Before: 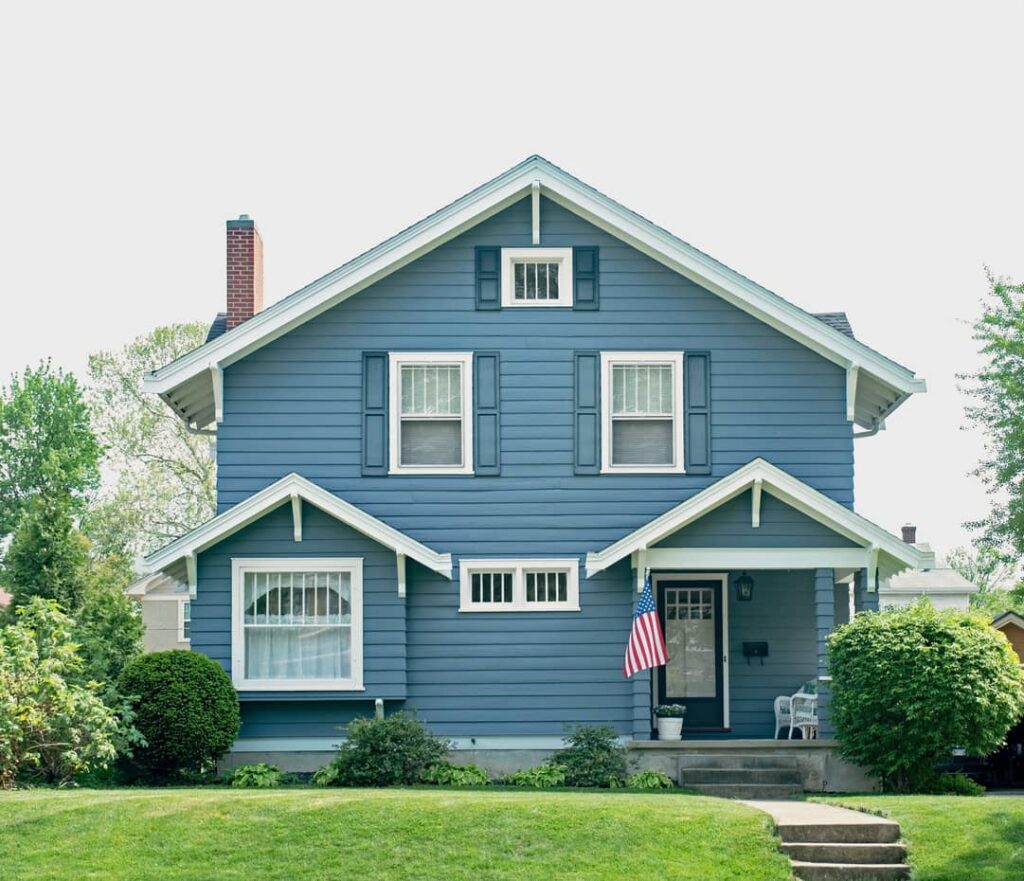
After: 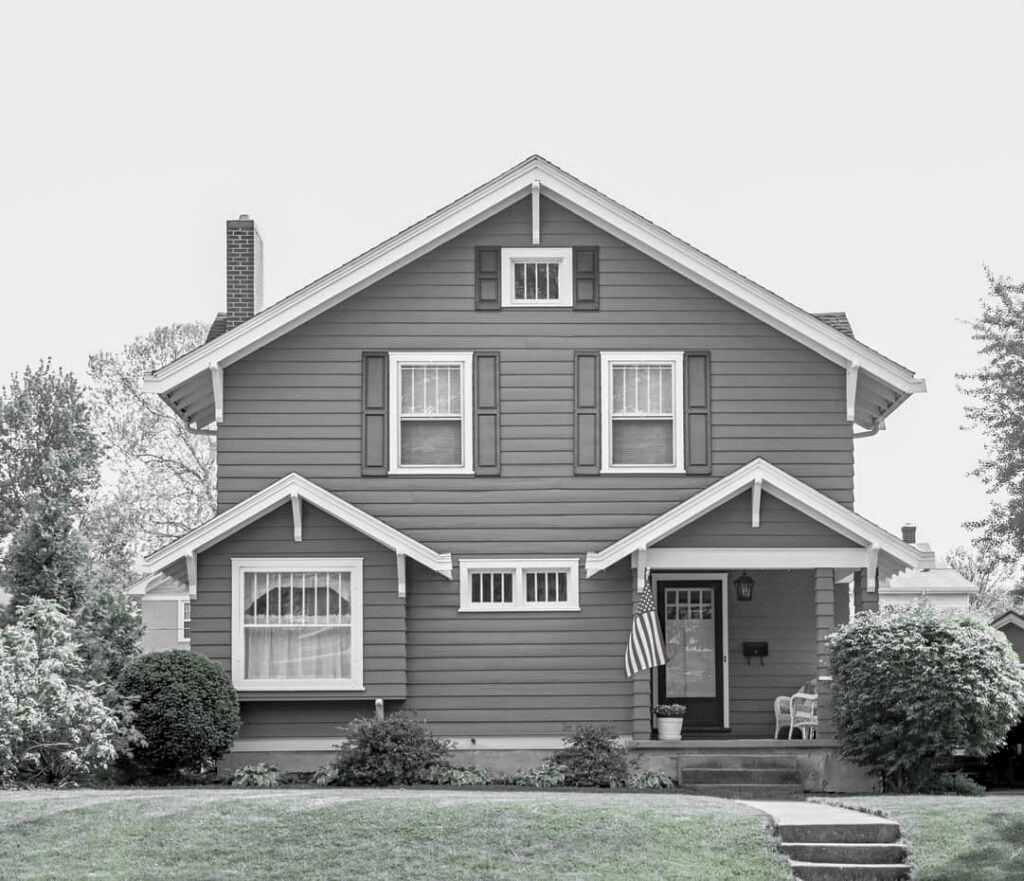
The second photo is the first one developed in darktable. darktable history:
color zones: curves: ch1 [(0, 0.831) (0.08, 0.771) (0.157, 0.268) (0.241, 0.207) (0.562, -0.005) (0.714, -0.013) (0.876, 0.01) (1, 0.831)]
rgb curve: curves: ch0 [(0, 0) (0.053, 0.068) (0.122, 0.128) (1, 1)]
local contrast: on, module defaults
white balance: red 0.766, blue 1.537
